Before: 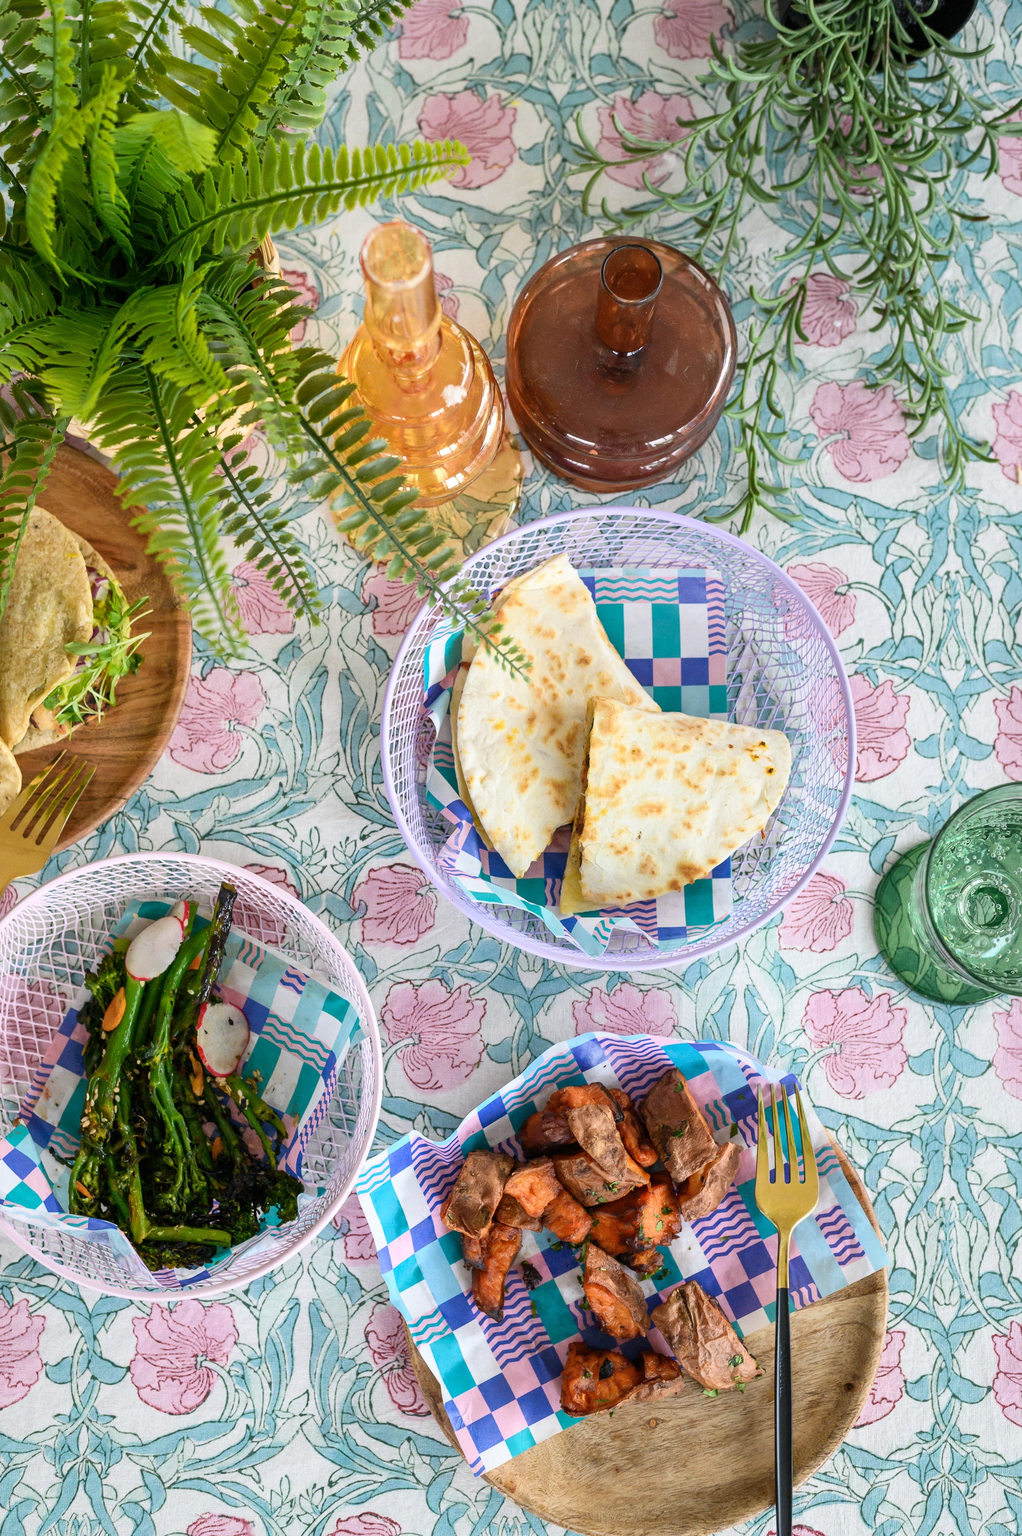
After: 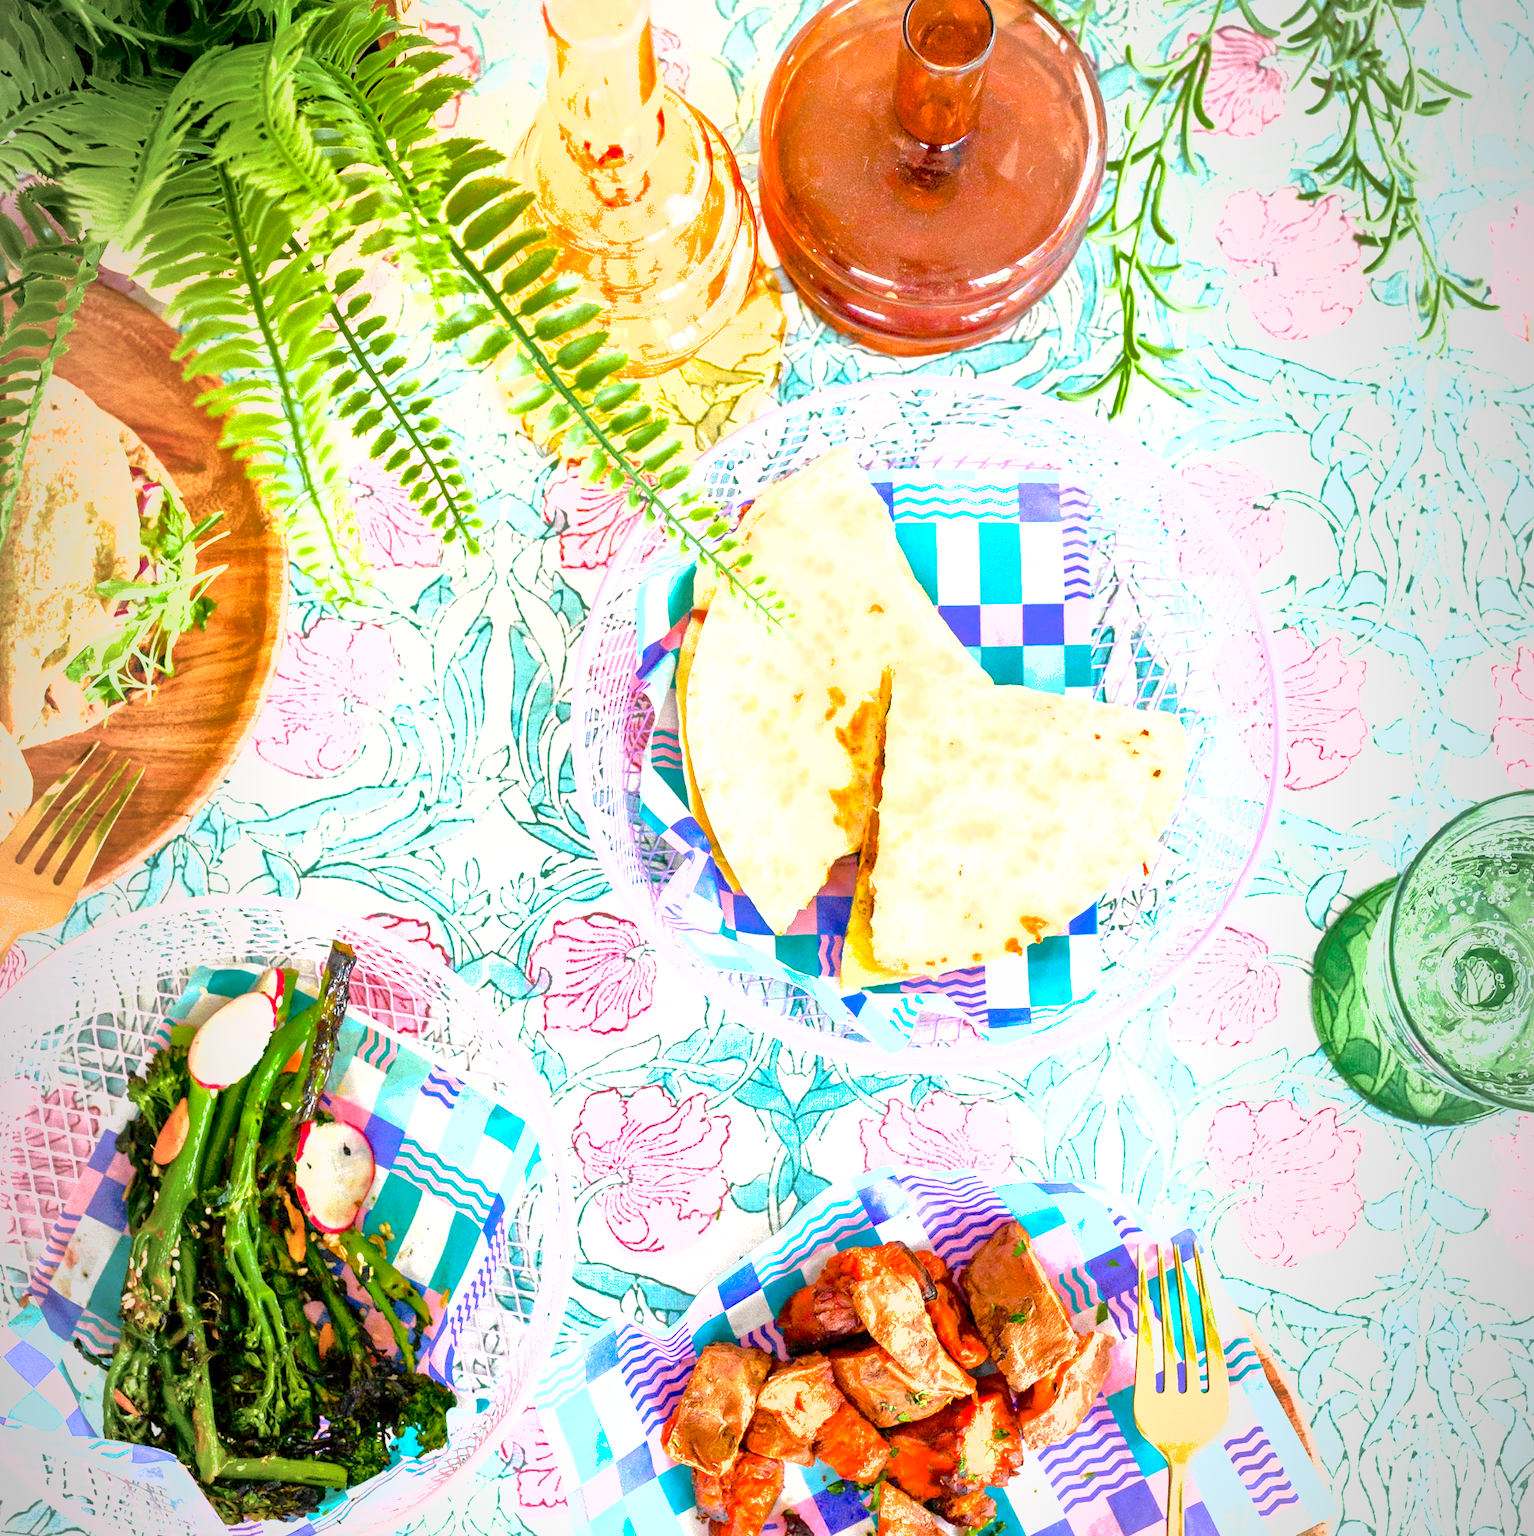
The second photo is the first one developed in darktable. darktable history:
crop: top 16.673%, bottom 16.713%
vignetting: fall-off start 96.69%, fall-off radius 98.85%, width/height ratio 0.614
exposure: black level correction 0.001, exposure 1.811 EV, compensate highlight preservation false
shadows and highlights: on, module defaults
color balance rgb: perceptual saturation grading › global saturation 20%, perceptual saturation grading › highlights -24.922%, perceptual saturation grading › shadows 49.503%, global vibrance 20.344%
tone curve: curves: ch0 [(0.014, 0) (0.13, 0.09) (0.227, 0.211) (0.33, 0.395) (0.494, 0.615) (0.662, 0.76) (0.795, 0.846) (1, 0.969)]; ch1 [(0, 0) (0.366, 0.367) (0.447, 0.416) (0.473, 0.484) (0.504, 0.502) (0.525, 0.518) (0.564, 0.601) (0.634, 0.66) (0.746, 0.804) (1, 1)]; ch2 [(0, 0) (0.333, 0.346) (0.375, 0.375) (0.424, 0.43) (0.476, 0.498) (0.496, 0.505) (0.517, 0.522) (0.548, 0.548) (0.579, 0.618) (0.651, 0.674) (0.688, 0.728) (1, 1)], color space Lab, independent channels, preserve colors none
